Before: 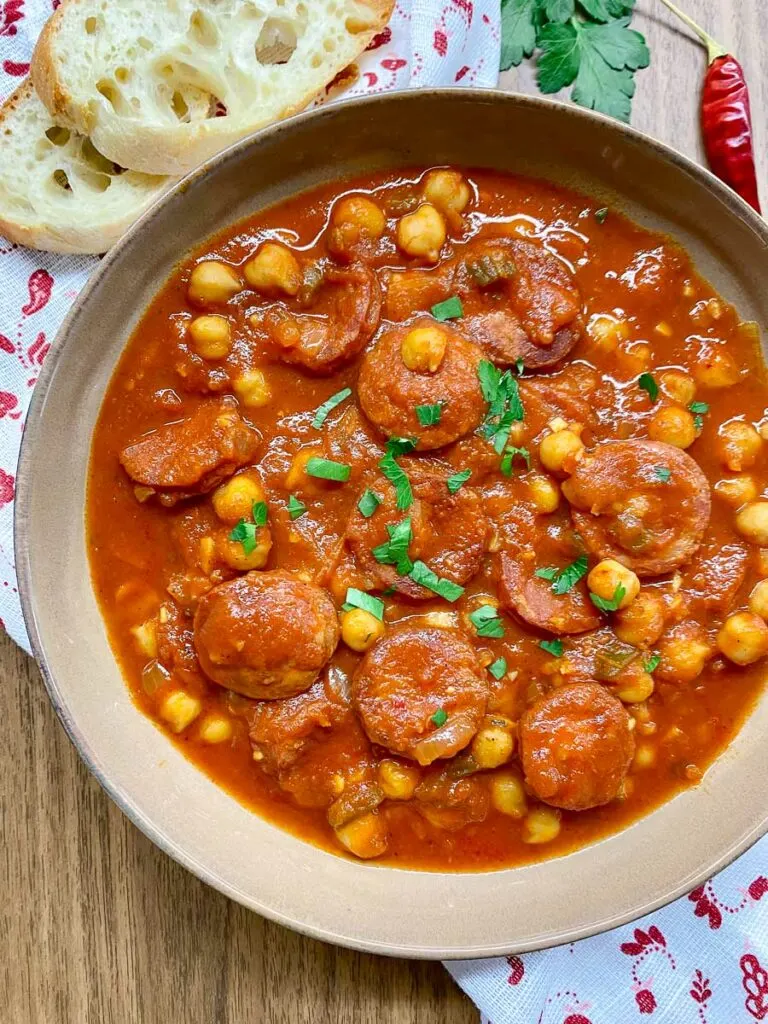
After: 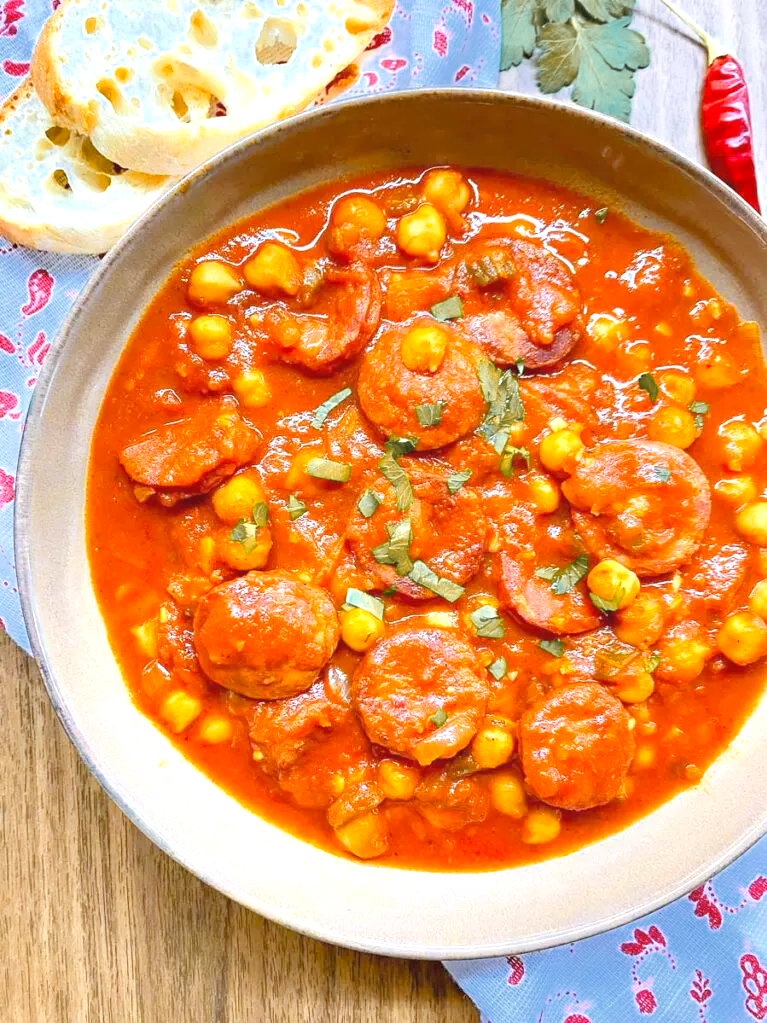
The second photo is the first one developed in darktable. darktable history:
color zones: curves: ch0 [(0, 0.499) (0.143, 0.5) (0.286, 0.5) (0.429, 0.476) (0.571, 0.284) (0.714, 0.243) (0.857, 0.449) (1, 0.499)]; ch1 [(0, 0.532) (0.143, 0.645) (0.286, 0.696) (0.429, 0.211) (0.571, 0.504) (0.714, 0.493) (0.857, 0.495) (1, 0.532)]; ch2 [(0, 0.5) (0.143, 0.5) (0.286, 0.427) (0.429, 0.324) (0.571, 0.5) (0.714, 0.5) (0.857, 0.5) (1, 0.5)]
crop and rotate: left 0.126%
contrast brightness saturation: brightness 0.15
white balance: red 0.954, blue 1.079
exposure: black level correction 0, exposure 0.7 EV, compensate exposure bias true, compensate highlight preservation false
